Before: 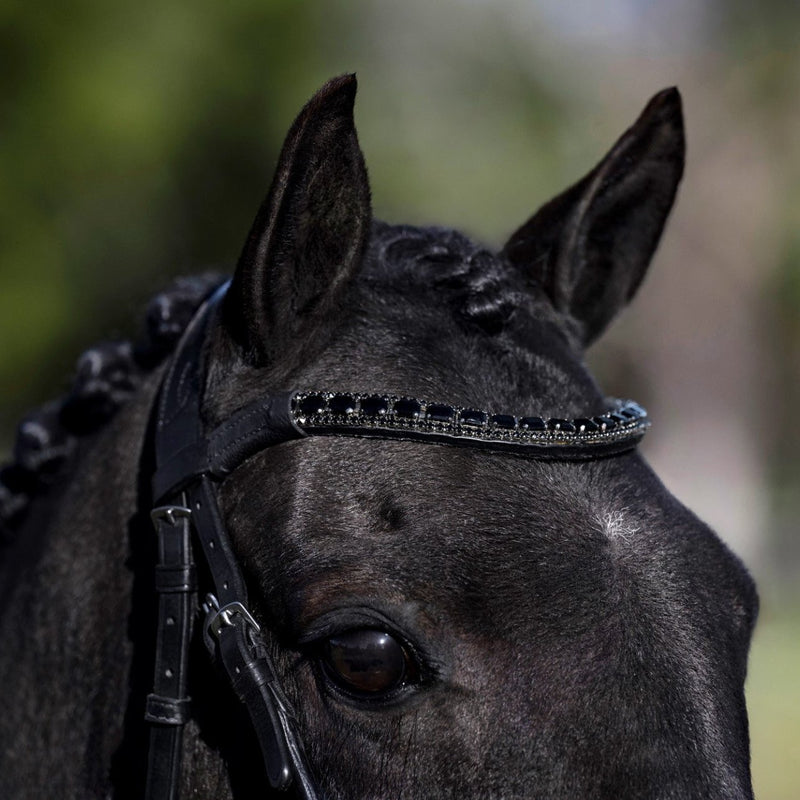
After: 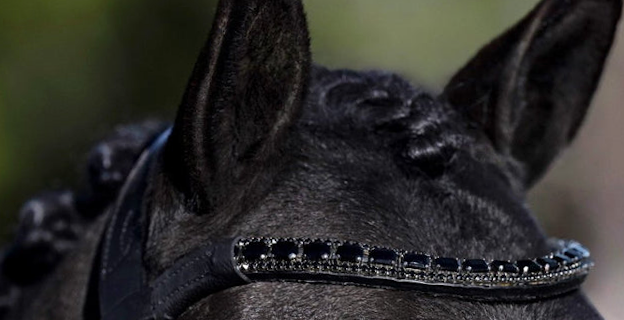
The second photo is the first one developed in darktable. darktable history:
contrast brightness saturation: contrast 0.04, saturation 0.07
rotate and perspective: rotation -1°, crop left 0.011, crop right 0.989, crop top 0.025, crop bottom 0.975
crop: left 7.036%, top 18.398%, right 14.379%, bottom 40.043%
